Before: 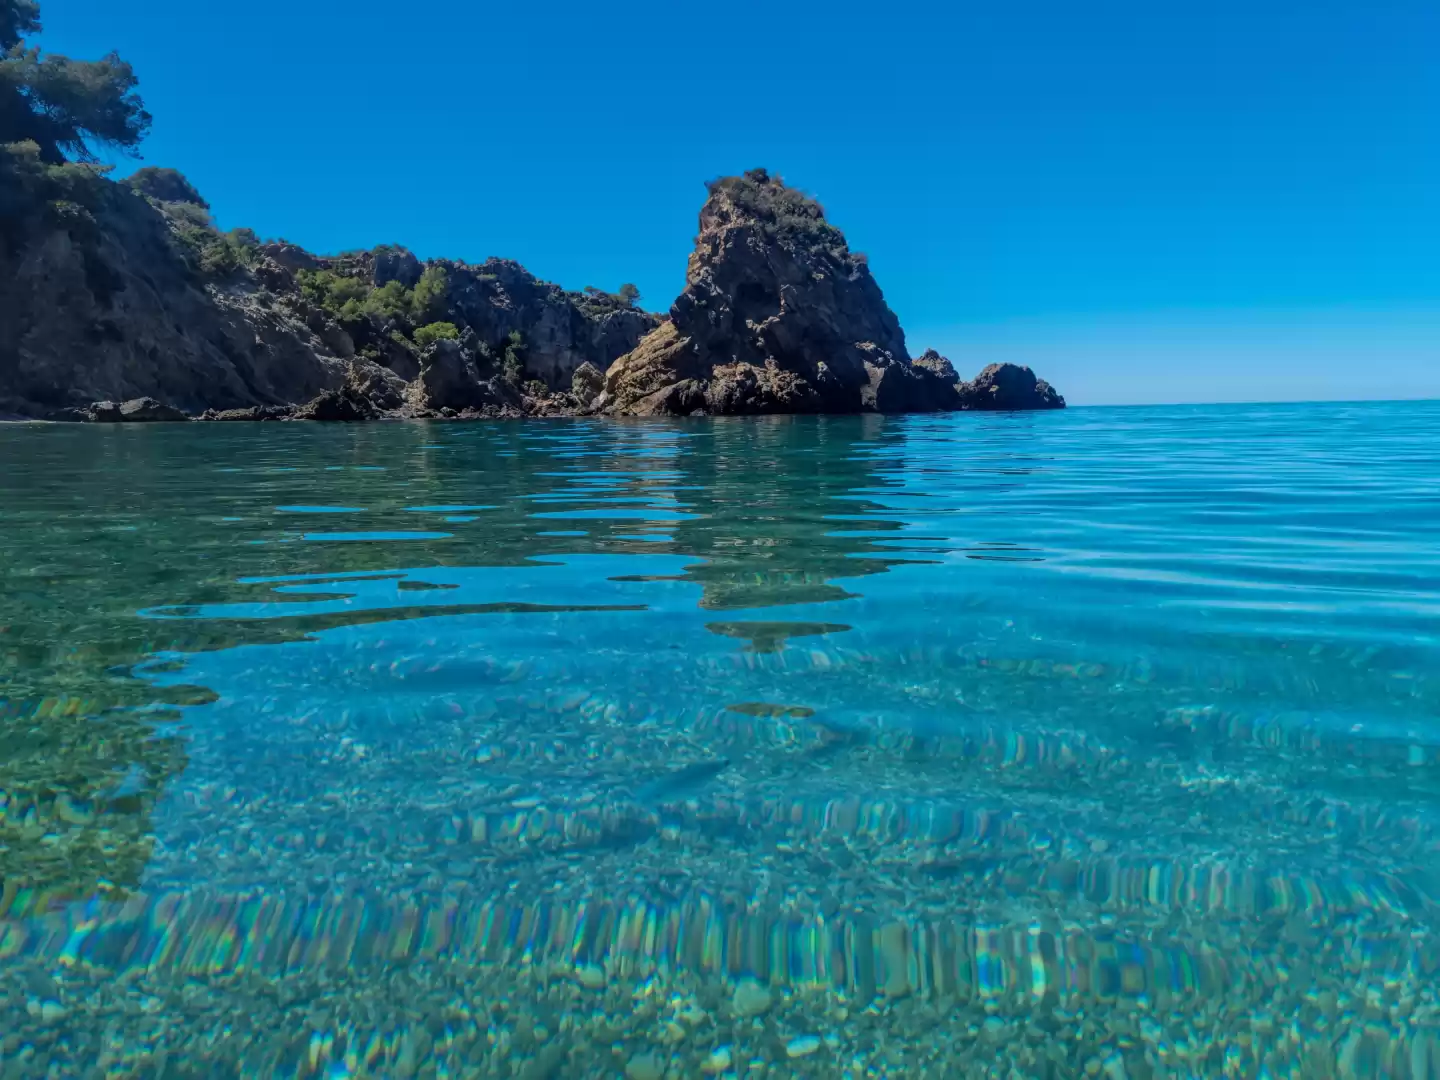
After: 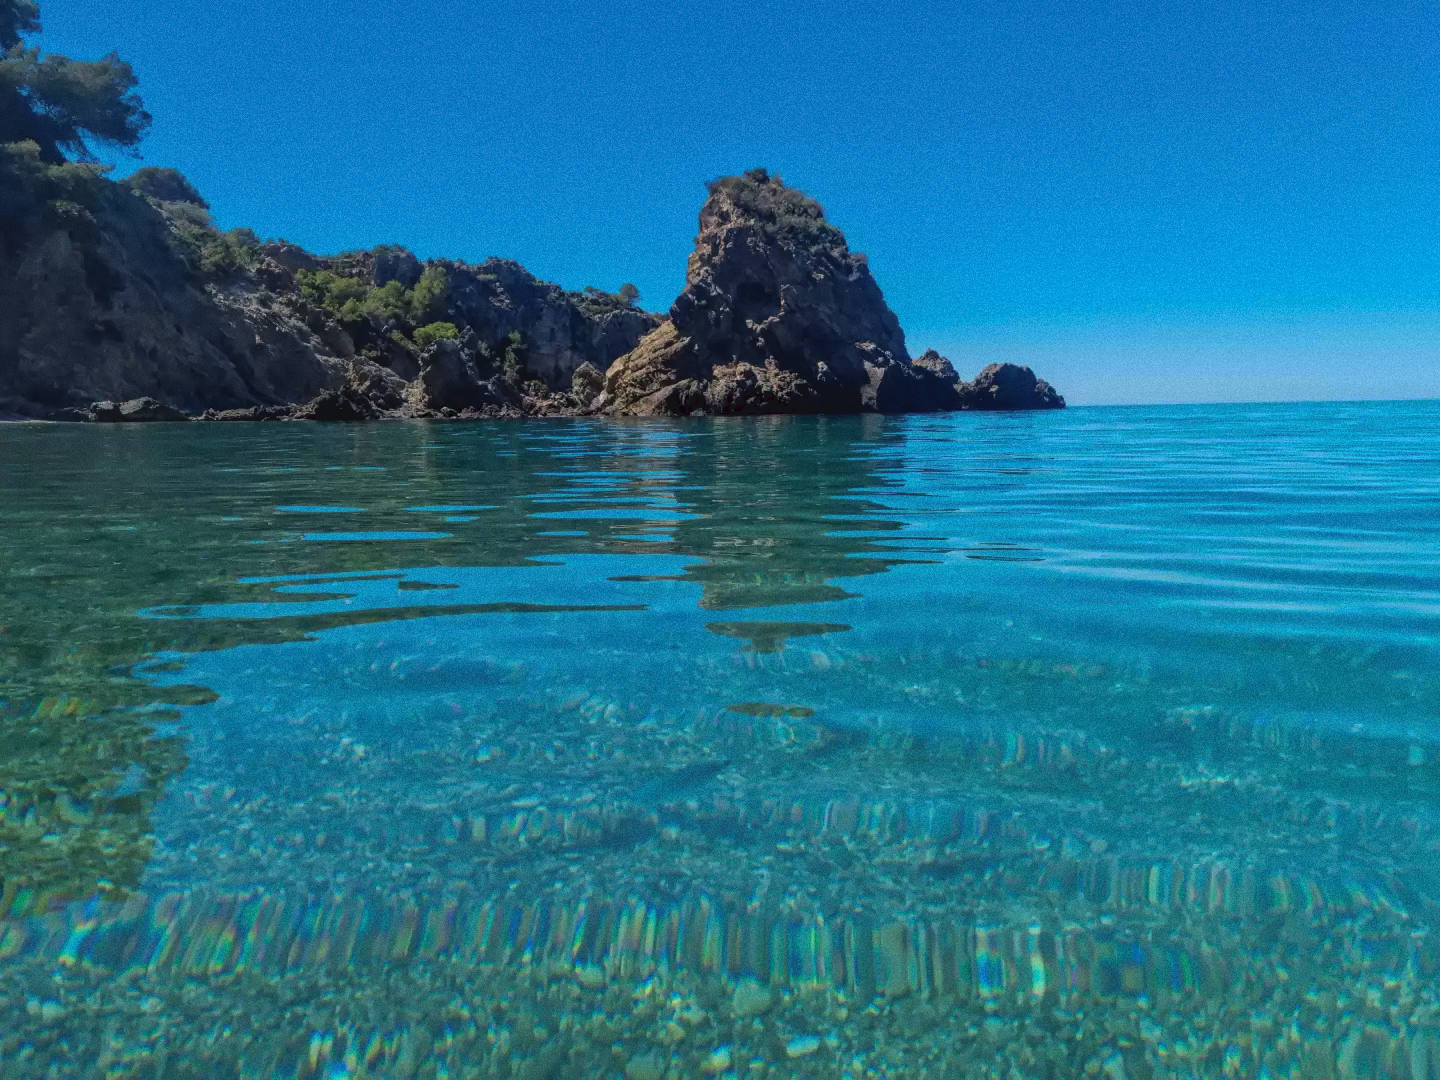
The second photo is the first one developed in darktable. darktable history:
tone curve: curves: ch0 [(0, 0) (0.003, 0.051) (0.011, 0.054) (0.025, 0.056) (0.044, 0.07) (0.069, 0.092) (0.1, 0.119) (0.136, 0.149) (0.177, 0.189) (0.224, 0.231) (0.277, 0.278) (0.335, 0.329) (0.399, 0.386) (0.468, 0.454) (0.543, 0.524) (0.623, 0.603) (0.709, 0.687) (0.801, 0.776) (0.898, 0.878) (1, 1)], preserve colors none
grain: on, module defaults
